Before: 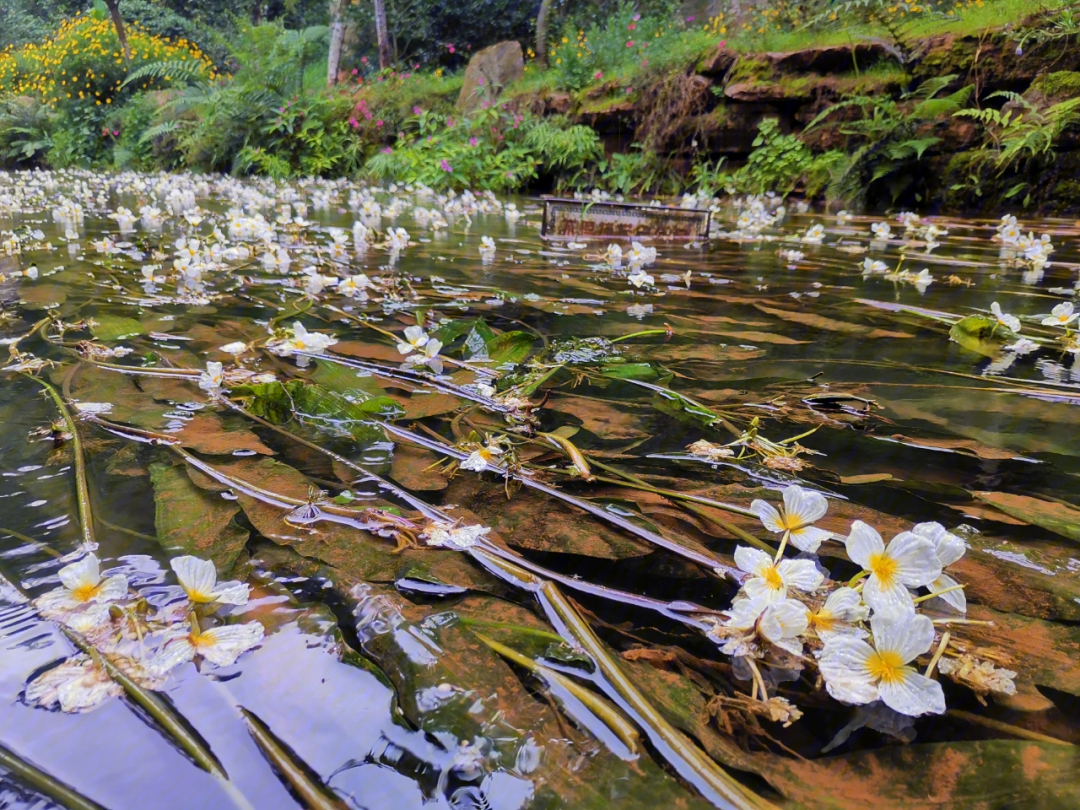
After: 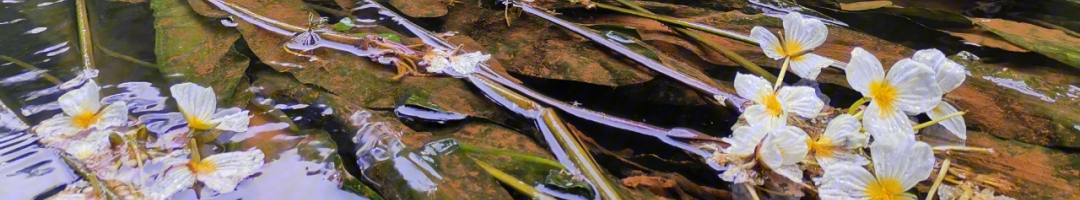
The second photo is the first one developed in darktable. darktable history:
crop and rotate: top 58.499%, bottom 16.695%
